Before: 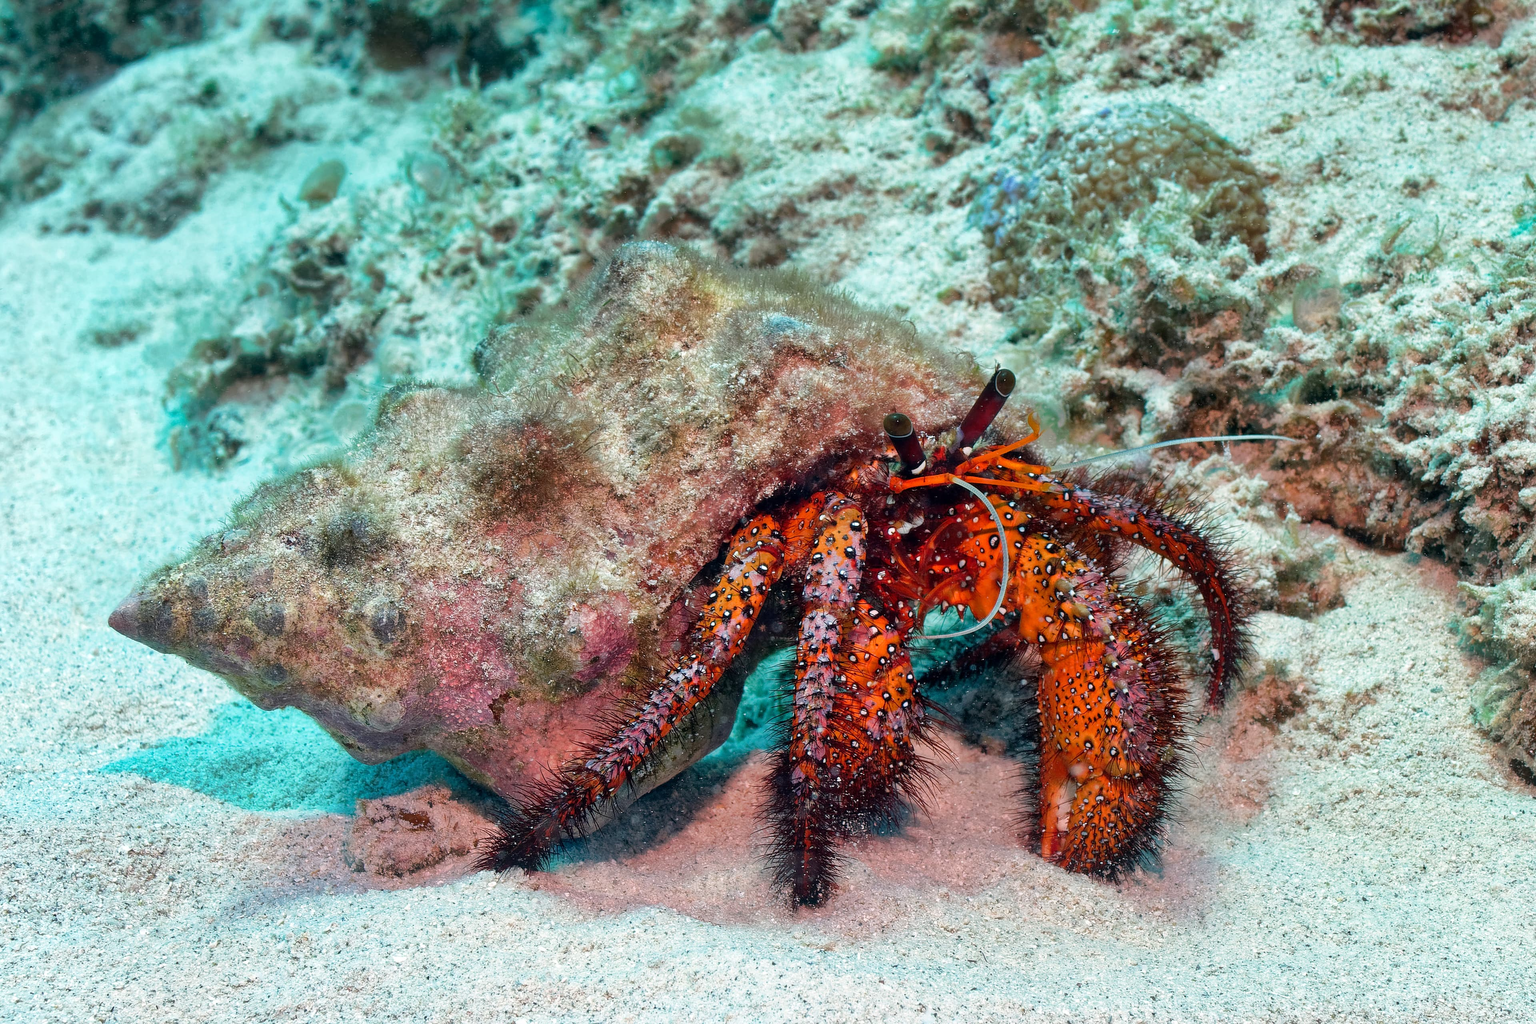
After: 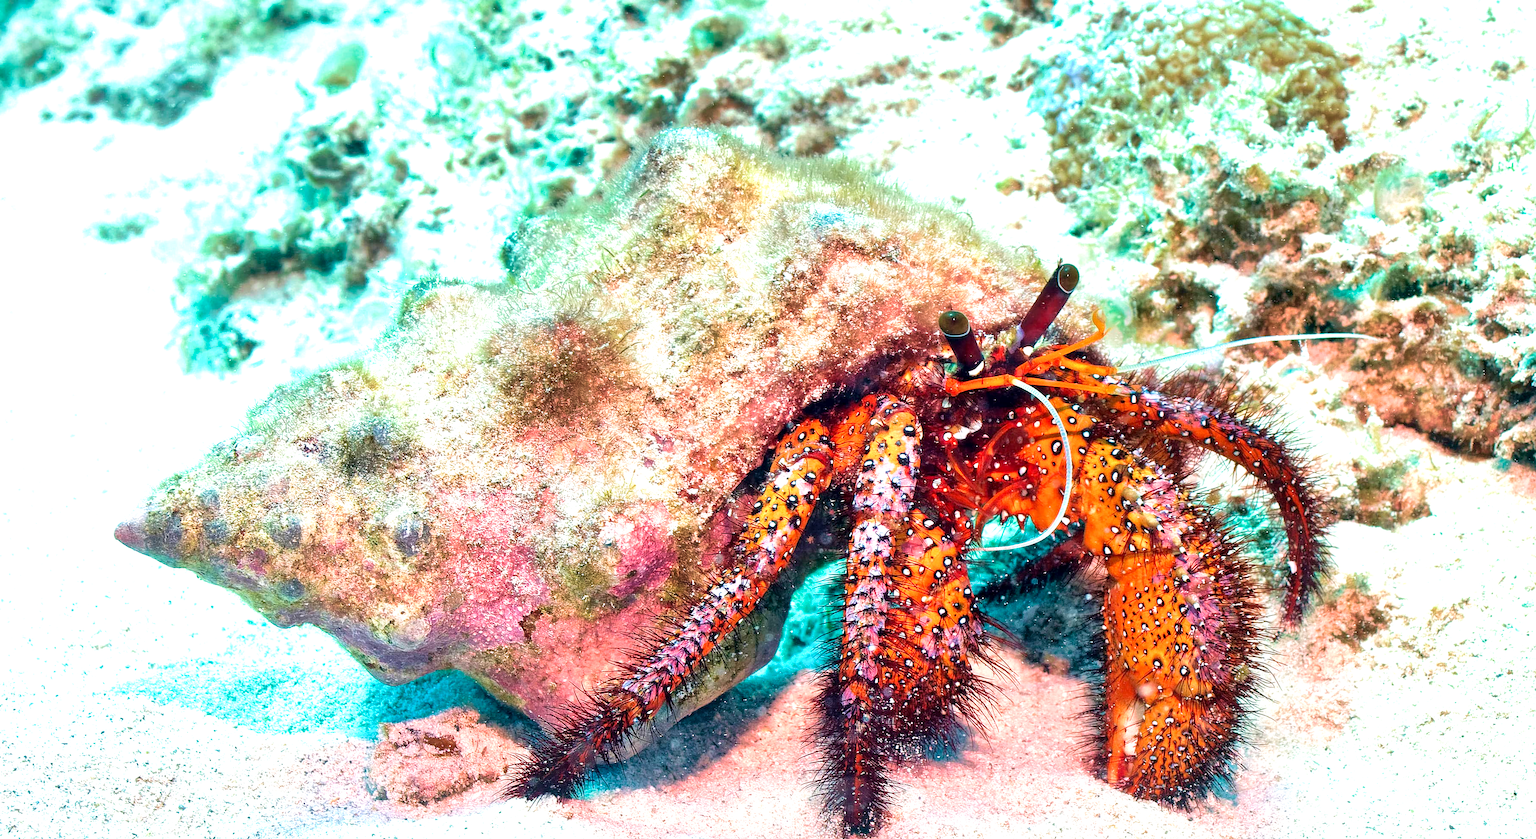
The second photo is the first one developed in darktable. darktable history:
crop and rotate: angle 0.09°, top 11.756%, right 5.798%, bottom 11.047%
velvia: strength 56.23%
exposure: black level correction 0.001, exposure 1.398 EV, compensate highlight preservation false
